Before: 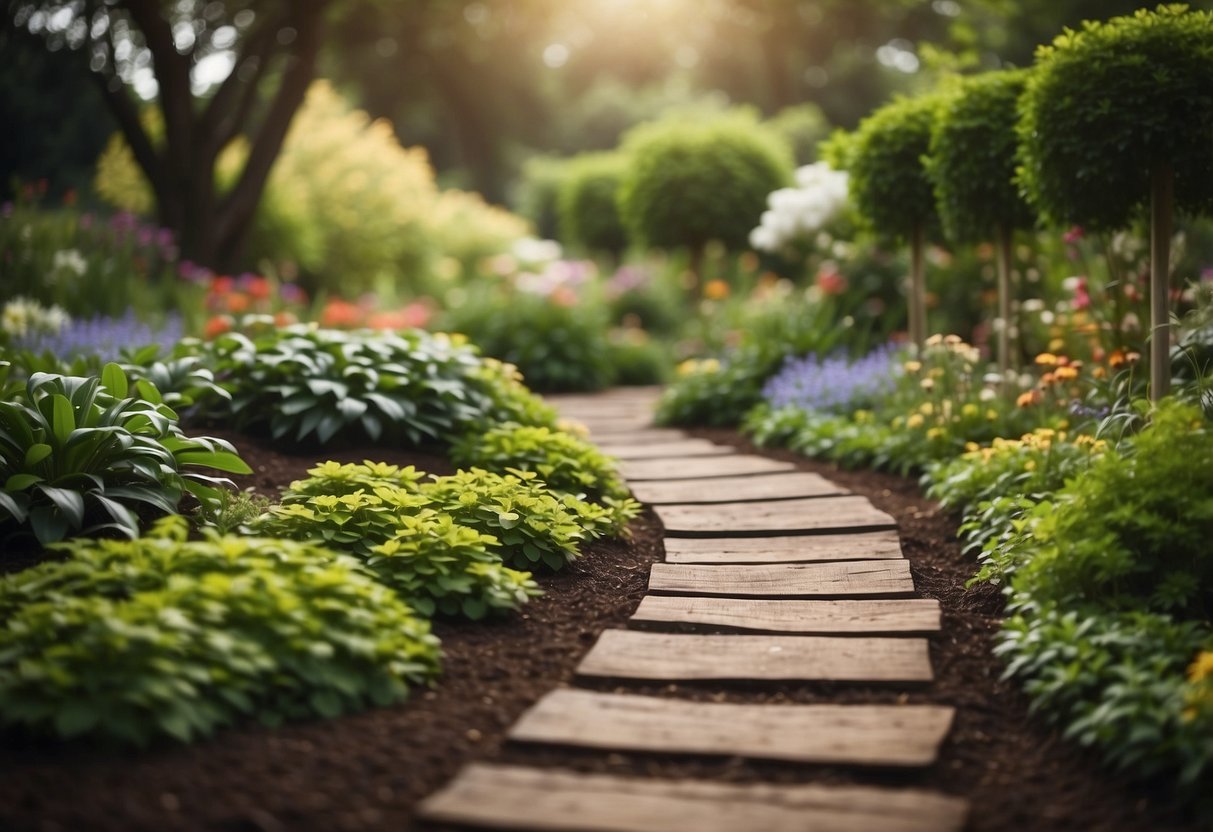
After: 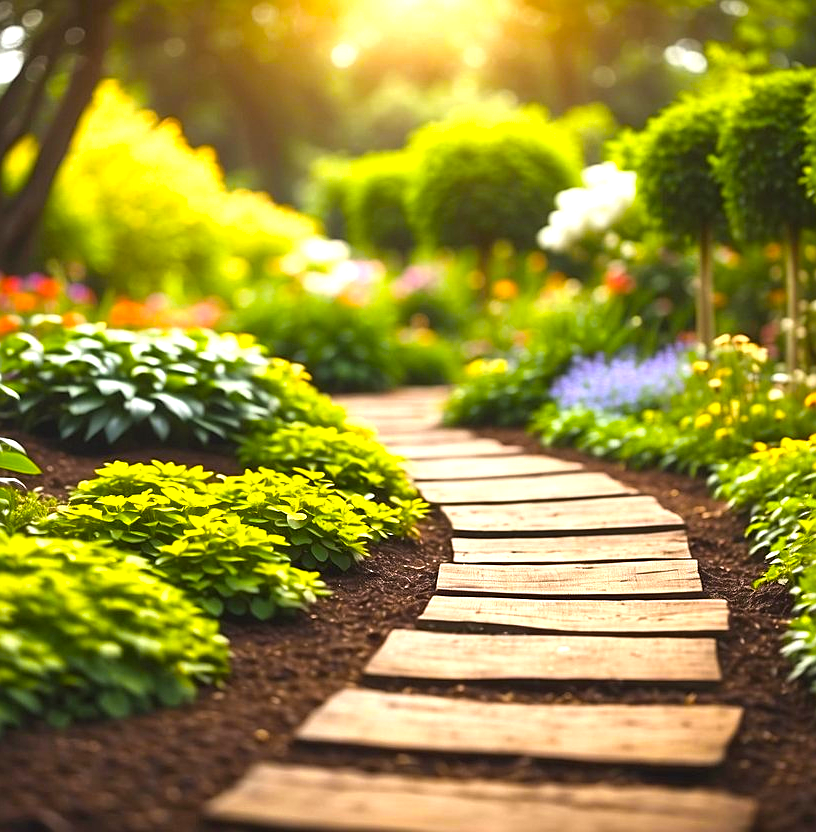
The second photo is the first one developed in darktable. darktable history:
sharpen: on, module defaults
exposure: black level correction 0, exposure 1 EV, compensate highlight preservation false
shadows and highlights: shadows 32.26, highlights -31.49, soften with gaussian
crop and rotate: left 17.555%, right 15.173%
color balance rgb: power › chroma 0.262%, power › hue 60.61°, linear chroma grading › shadows -30.638%, linear chroma grading › global chroma 35.262%, perceptual saturation grading › global saturation 19.871%, global vibrance 20%
